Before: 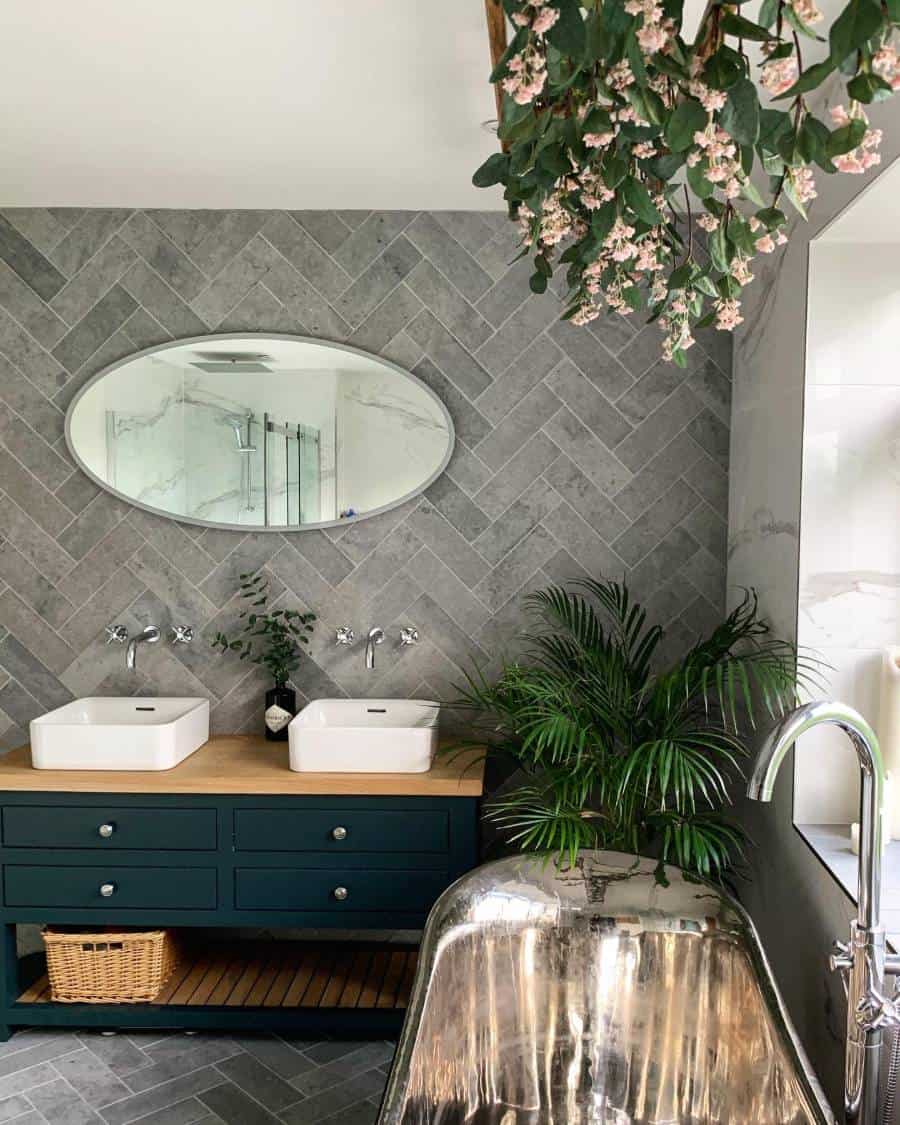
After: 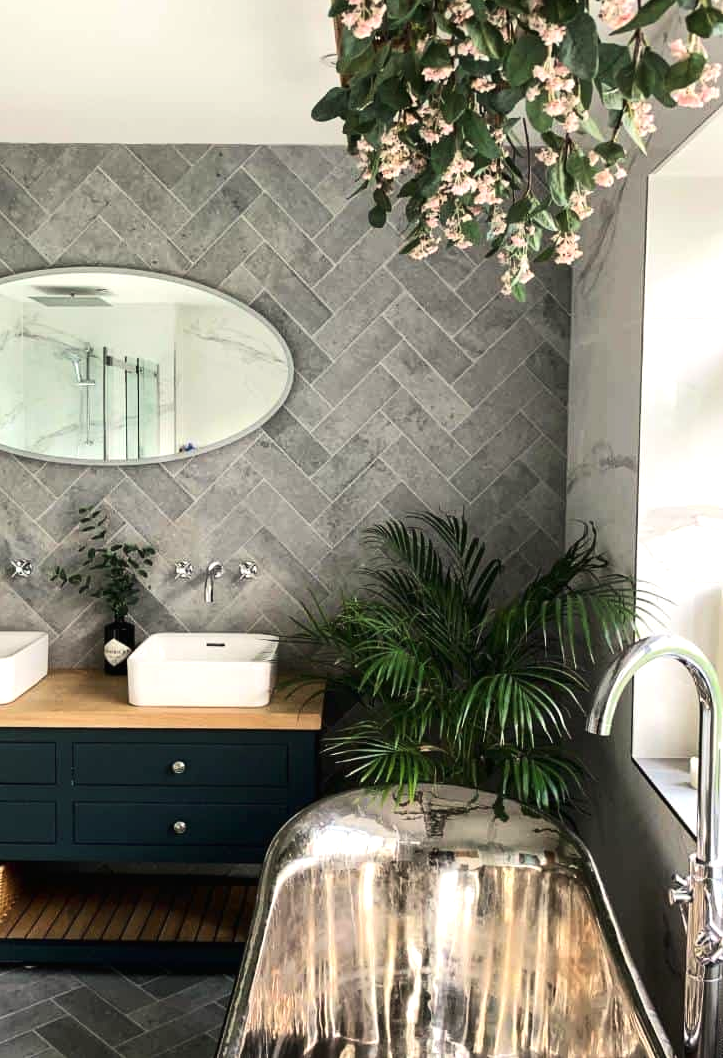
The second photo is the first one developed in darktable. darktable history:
crop and rotate: left 17.91%, top 5.955%, right 1.746%
tone curve: curves: ch0 [(0.016, 0.011) (0.204, 0.146) (0.515, 0.476) (0.78, 0.795) (1, 0.981)], color space Lab, linked channels, preserve colors none
exposure: exposure 0.442 EV, compensate highlight preservation false
contrast brightness saturation: saturation -0.063
color correction: highlights b* 2.9
